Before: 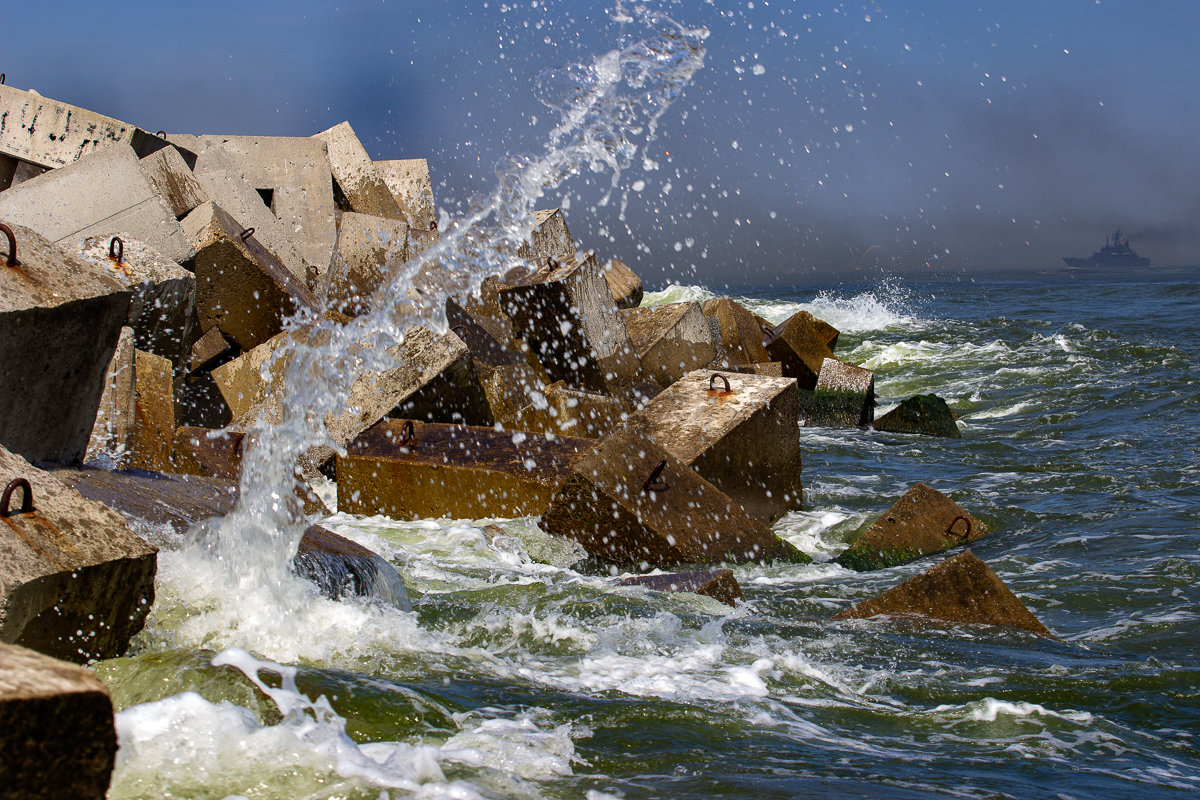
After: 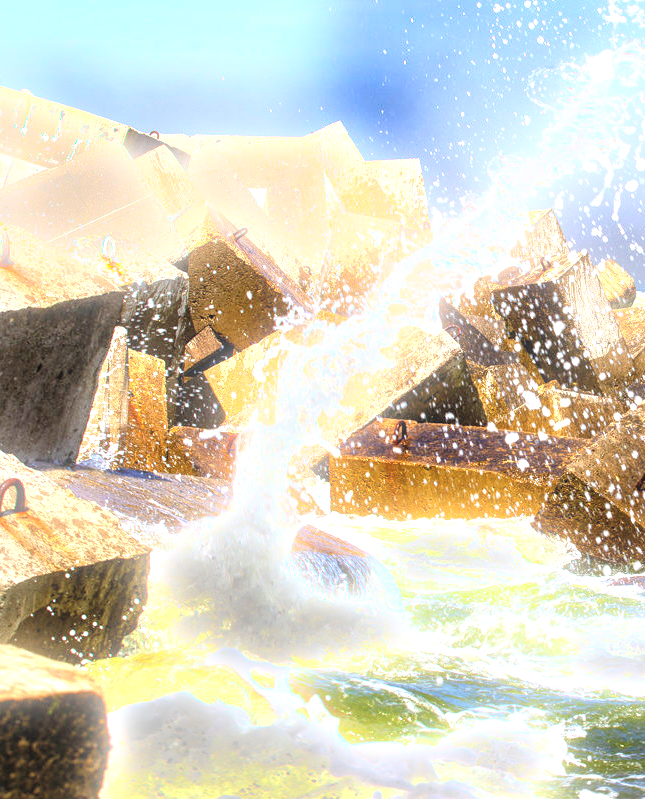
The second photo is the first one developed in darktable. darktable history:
exposure: exposure 2 EV, compensate highlight preservation false
crop: left 0.587%, right 45.588%, bottom 0.086%
bloom: size 5%, threshold 95%, strength 15%
local contrast: on, module defaults
